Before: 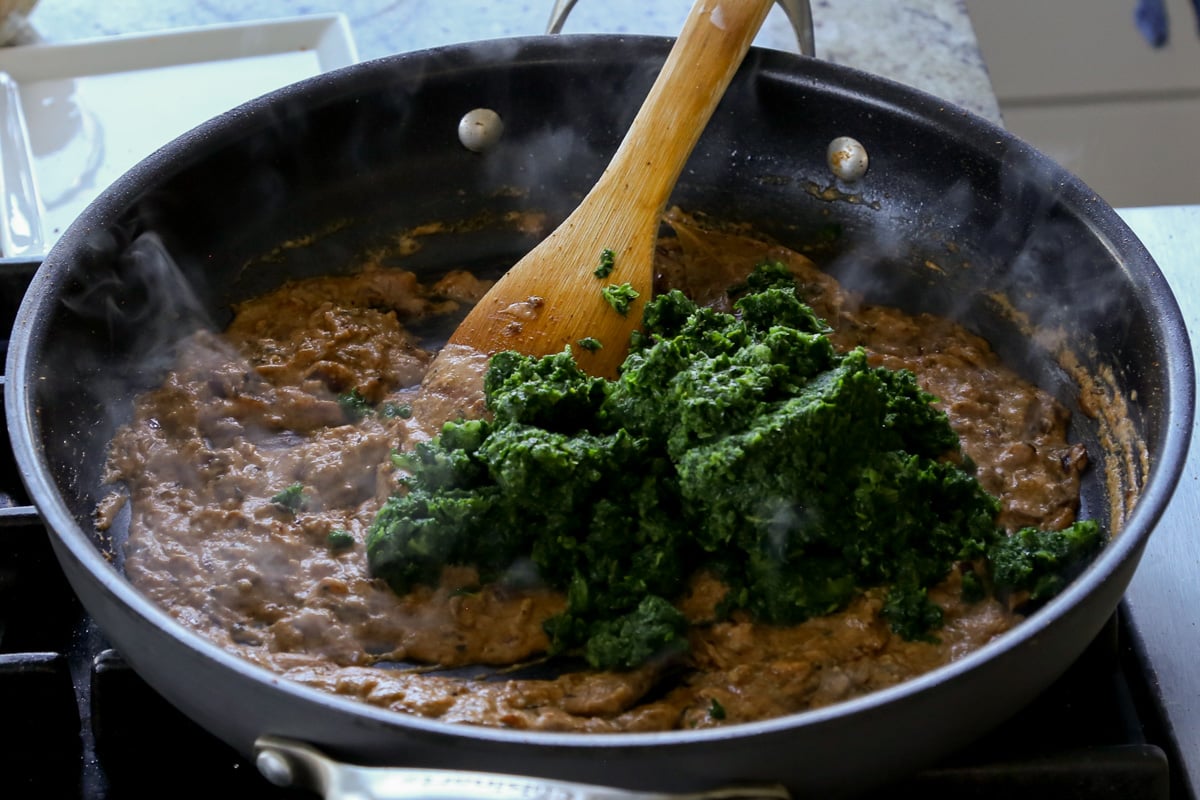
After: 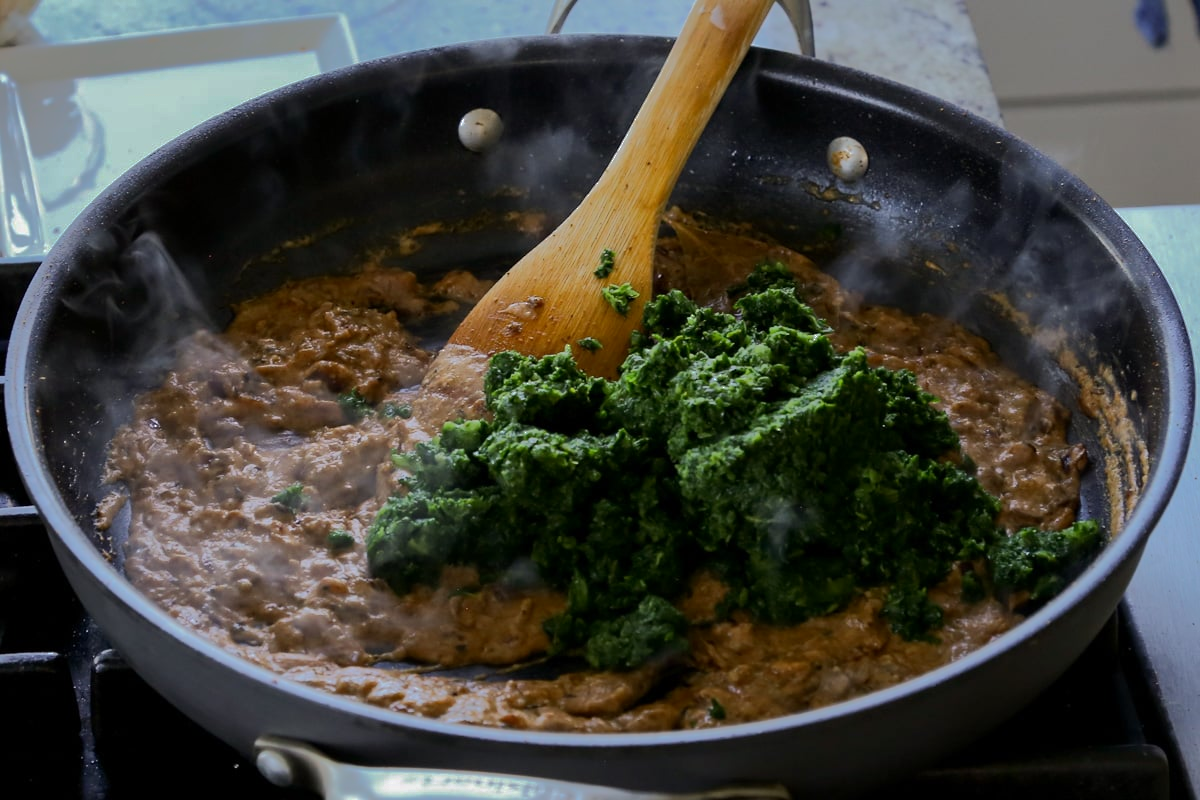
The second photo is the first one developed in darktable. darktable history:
shadows and highlights: shadows -18.9, highlights -73.43
sharpen: radius 5.313, amount 0.311, threshold 26.329
